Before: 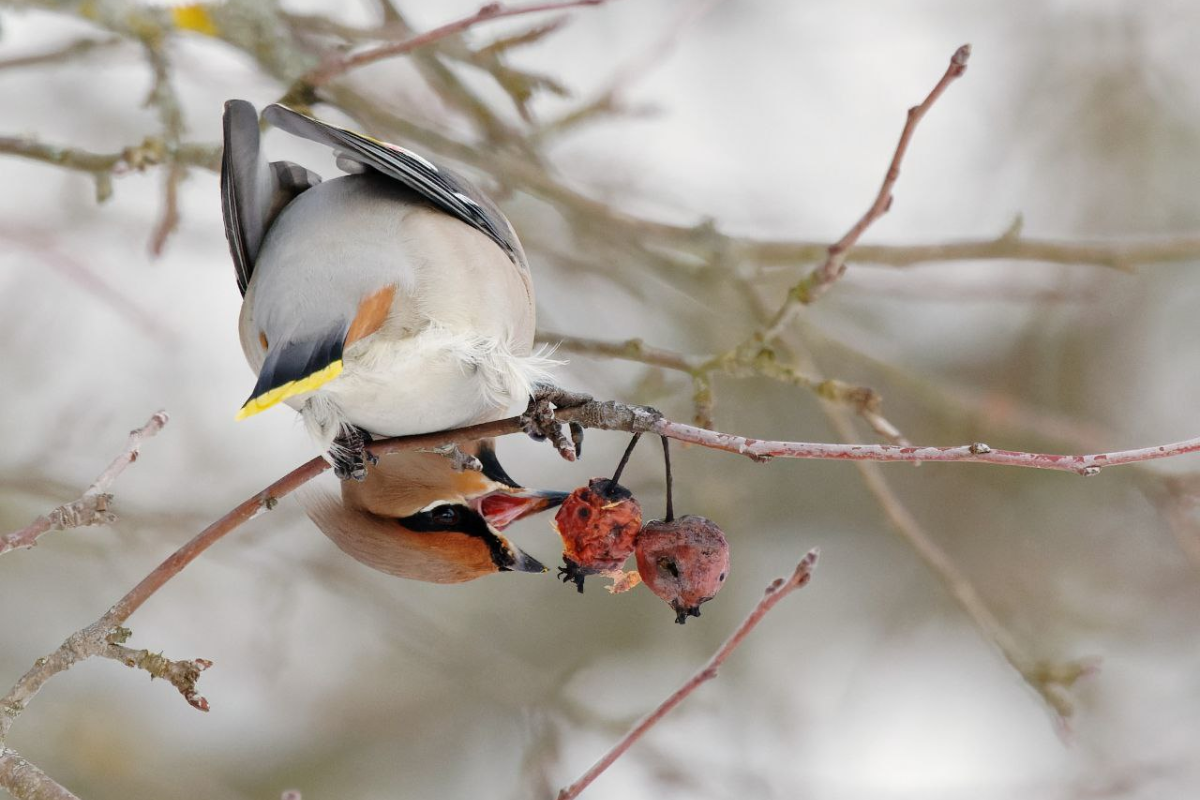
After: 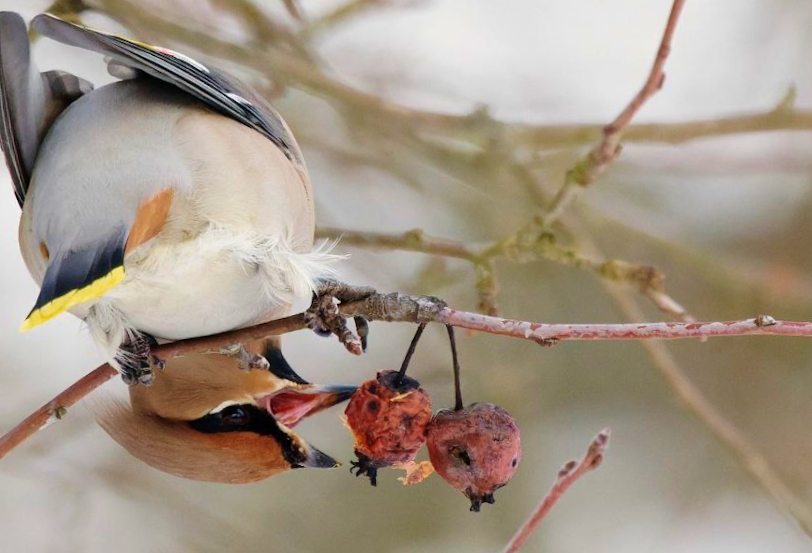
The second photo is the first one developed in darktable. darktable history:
rotate and perspective: rotation -3°, crop left 0.031, crop right 0.968, crop top 0.07, crop bottom 0.93
velvia: strength 45%
tone equalizer: on, module defaults
crop and rotate: left 17.046%, top 10.659%, right 12.989%, bottom 14.553%
